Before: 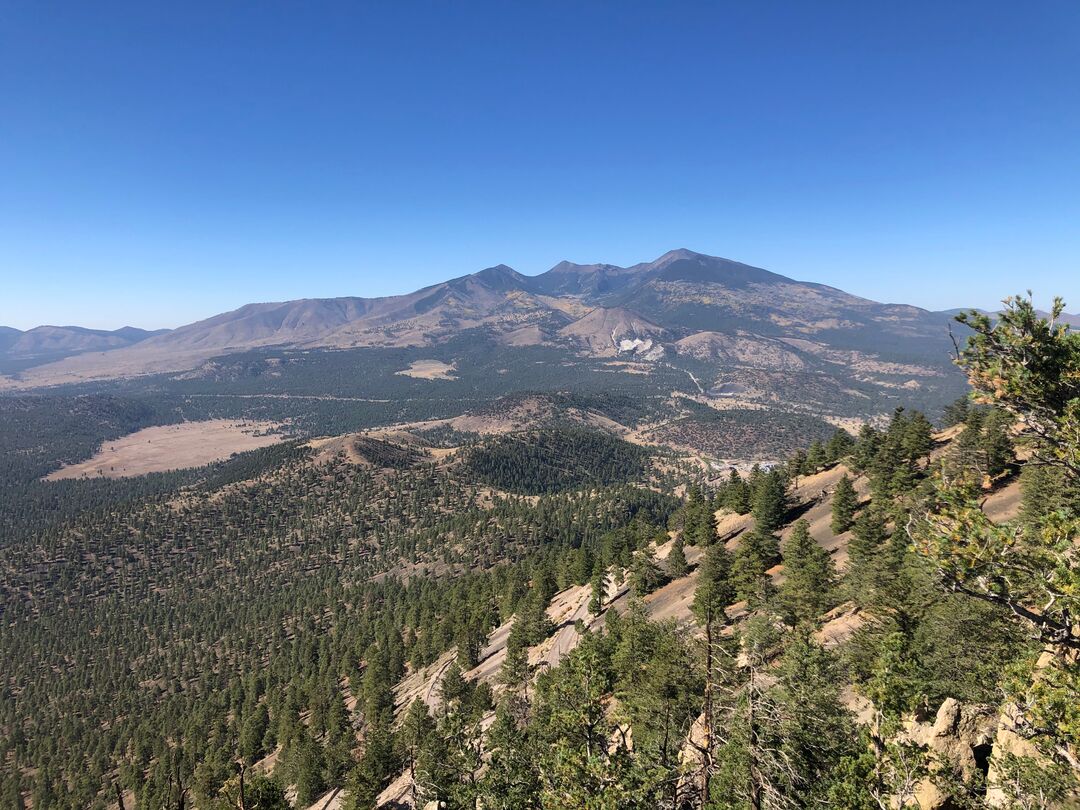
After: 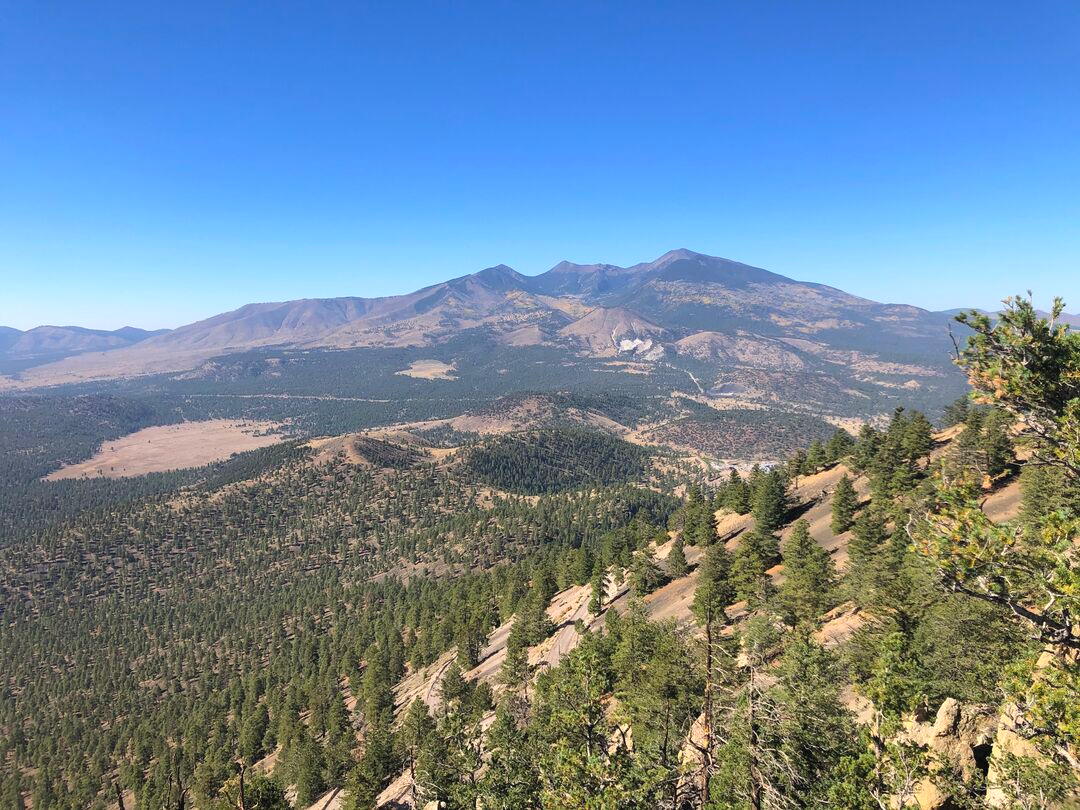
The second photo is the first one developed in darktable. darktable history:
exposure: black level correction -0.001, exposure 0.08 EV, compensate highlight preservation false
contrast brightness saturation: brightness 0.09, saturation 0.19
